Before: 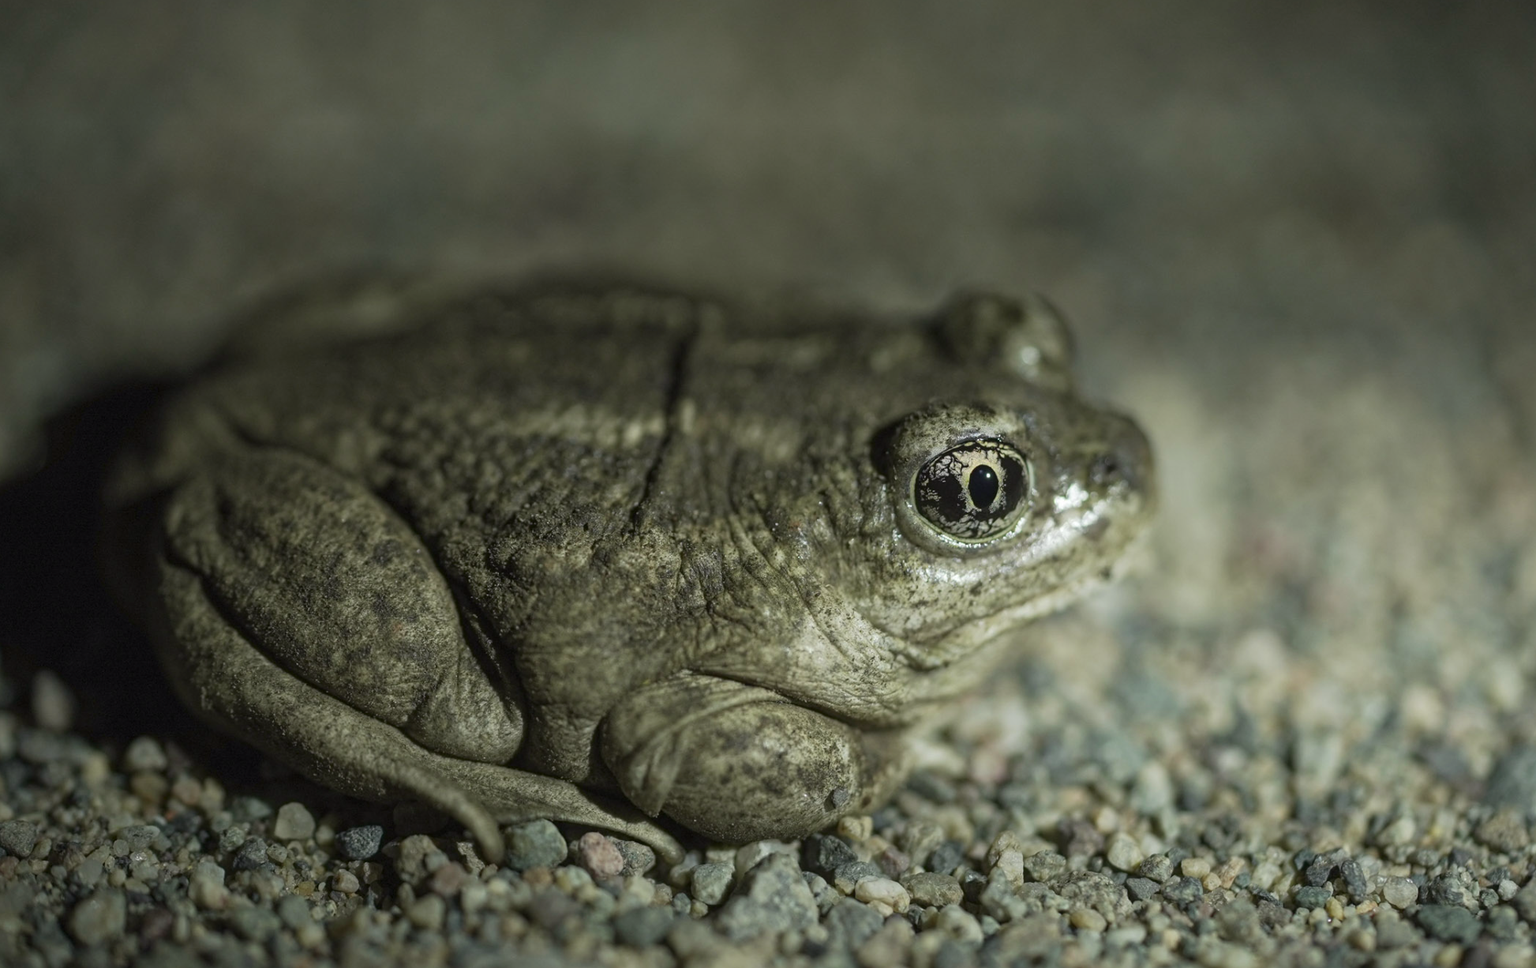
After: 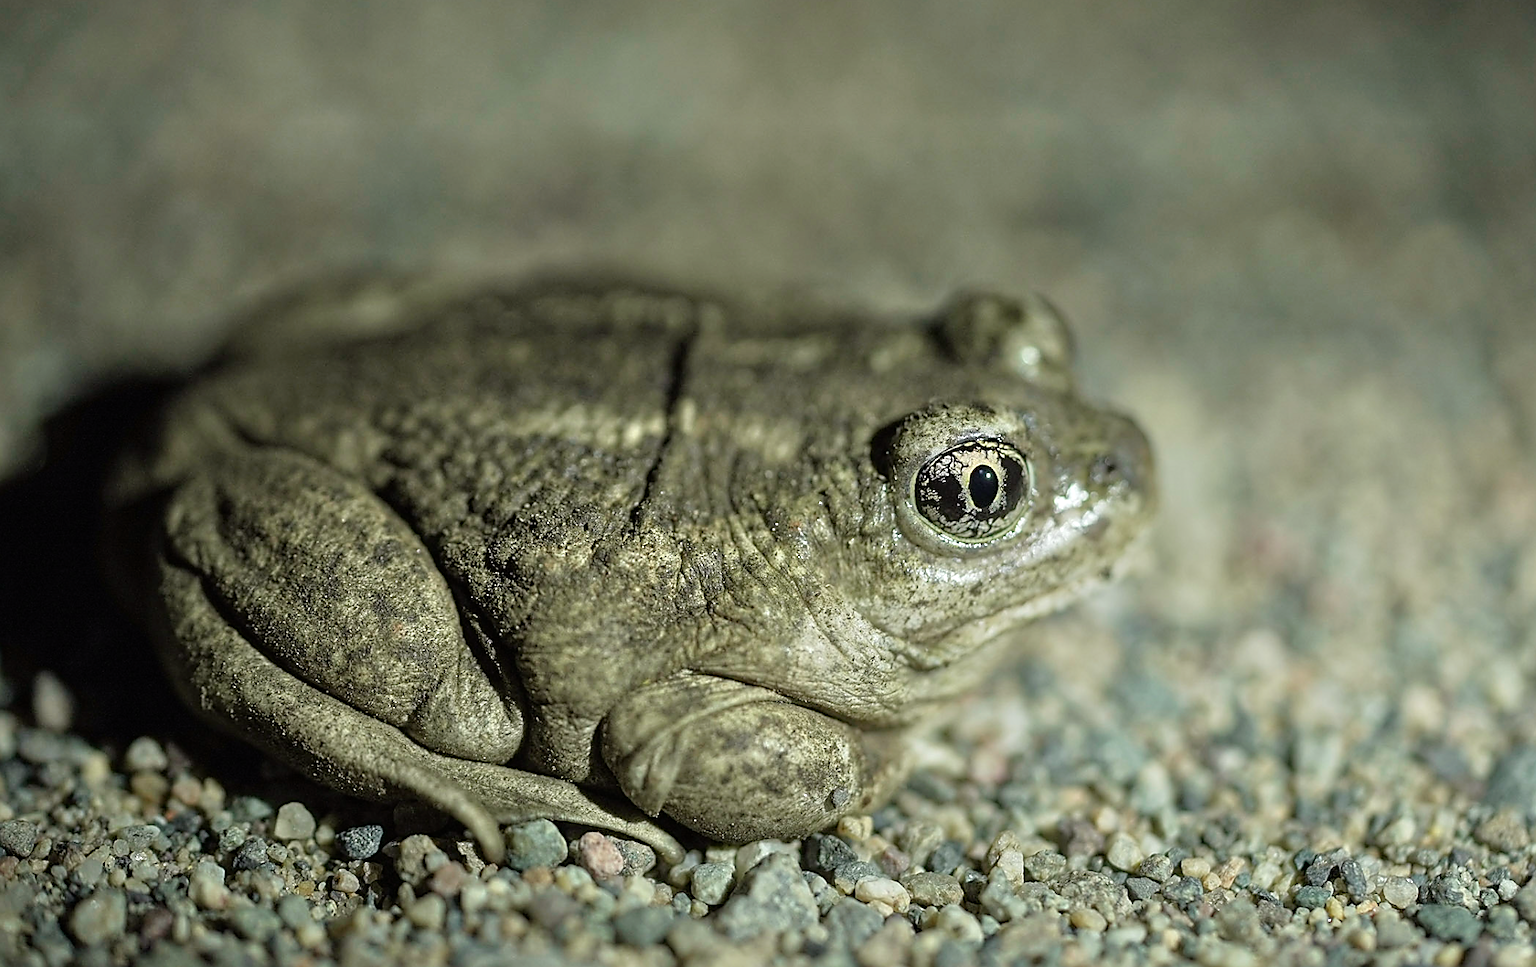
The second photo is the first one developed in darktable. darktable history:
tone equalizer: -7 EV 0.153 EV, -6 EV 0.6 EV, -5 EV 1.17 EV, -4 EV 1.31 EV, -3 EV 1.12 EV, -2 EV 0.6 EV, -1 EV 0.15 EV, mask exposure compensation -0.507 EV
sharpen: radius 1.407, amount 1.232, threshold 0.782
exposure: exposure -0.07 EV, compensate highlight preservation false
